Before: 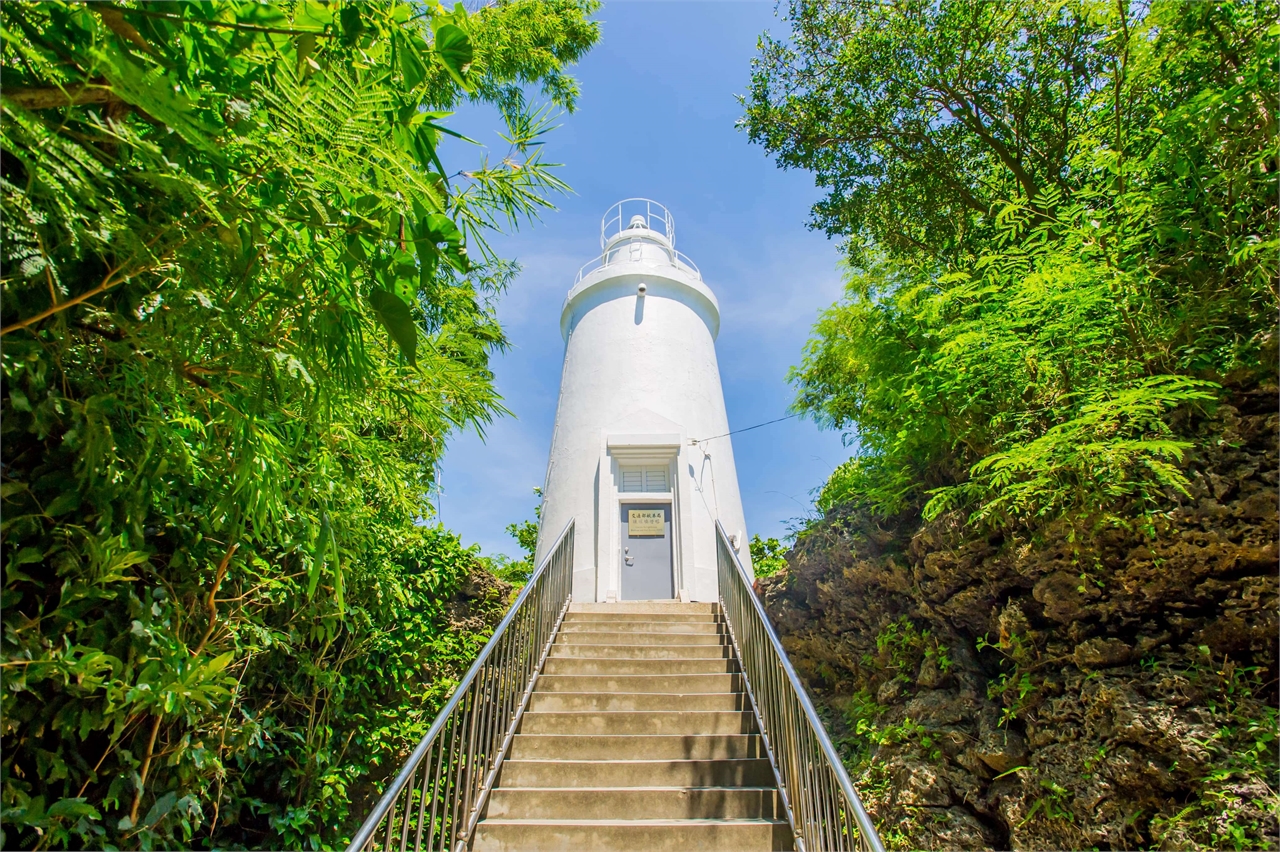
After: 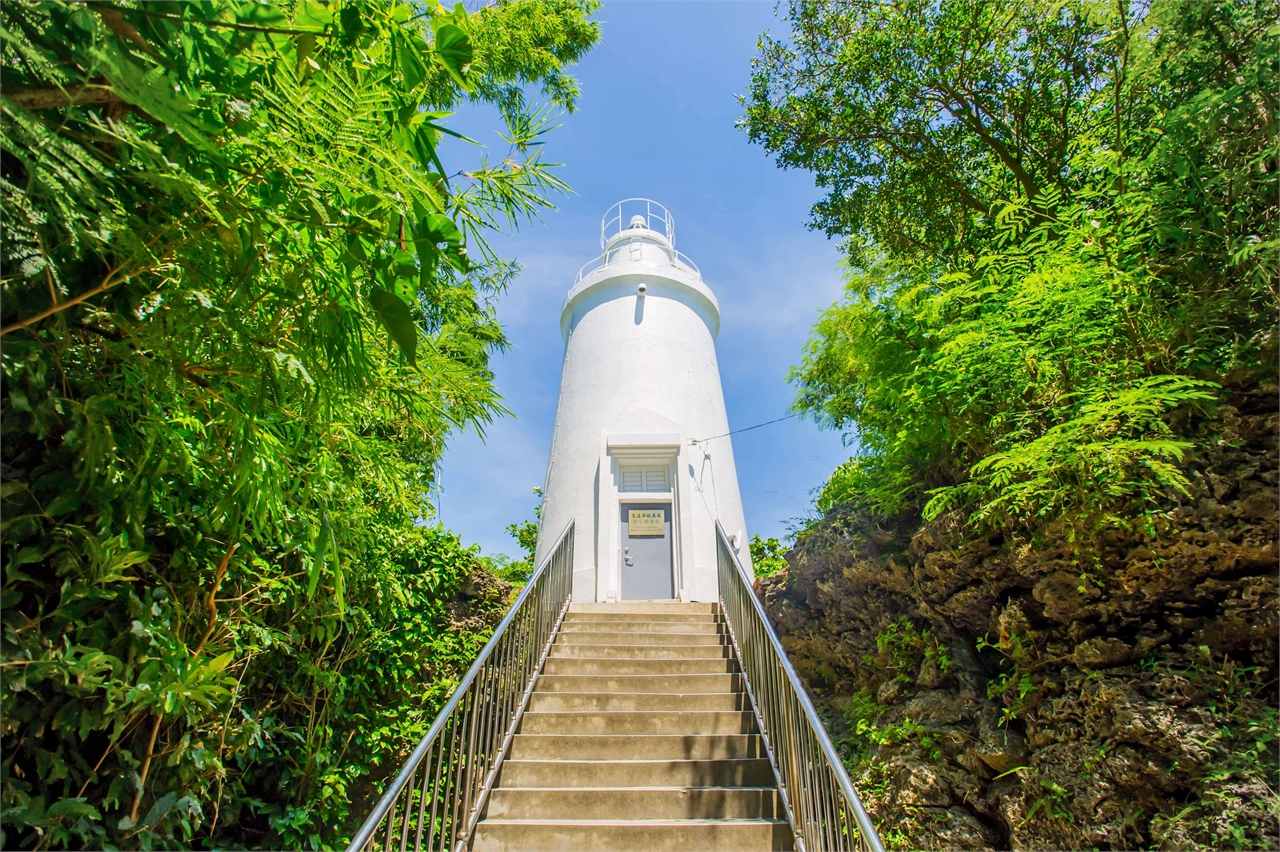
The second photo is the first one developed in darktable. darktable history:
vignetting: fall-off radius 93.87%
shadows and highlights: shadows 62.66, white point adjustment 0.37, highlights -34.44, compress 83.82%
